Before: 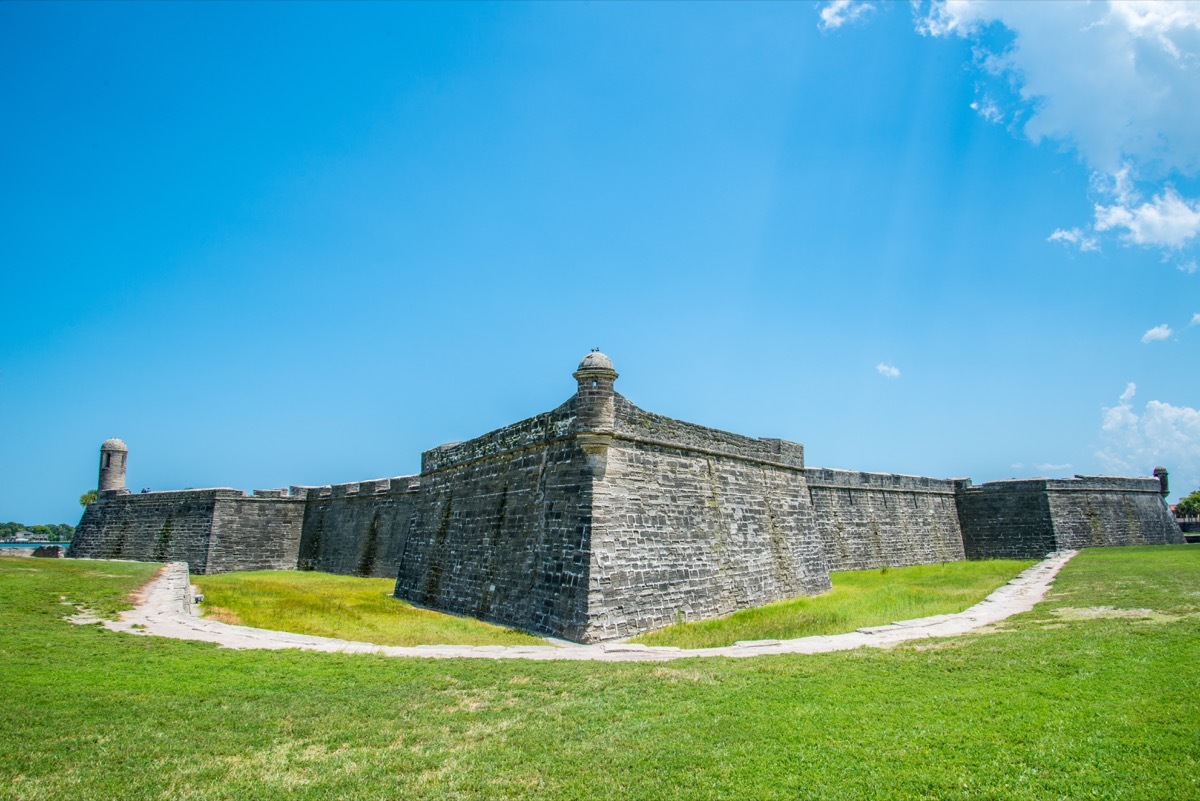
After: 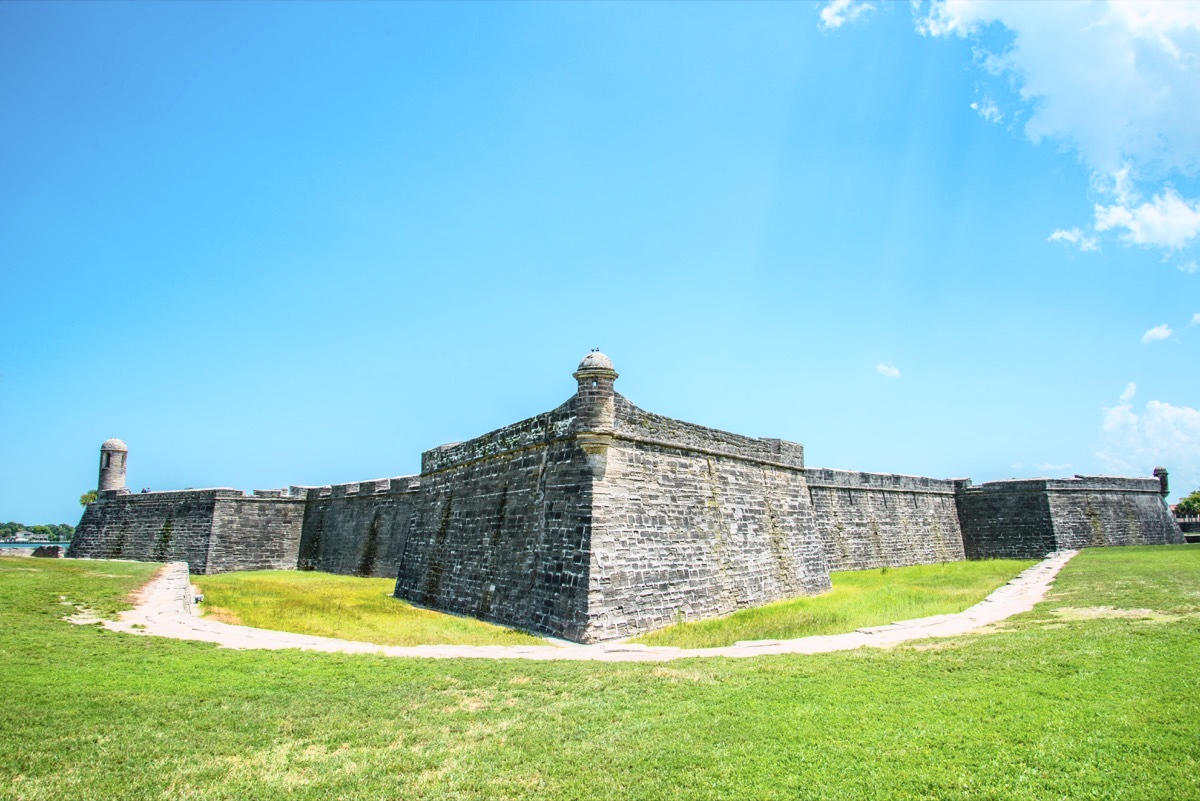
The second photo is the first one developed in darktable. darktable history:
tone curve: curves: ch0 [(0.003, 0.029) (0.202, 0.232) (0.46, 0.56) (0.611, 0.739) (0.843, 0.941) (1, 0.99)]; ch1 [(0, 0) (0.35, 0.356) (0.45, 0.453) (0.508, 0.515) (0.617, 0.601) (1, 1)]; ch2 [(0, 0) (0.456, 0.469) (0.5, 0.5) (0.556, 0.566) (0.635, 0.642) (1, 1)], color space Lab, independent channels, preserve colors none
